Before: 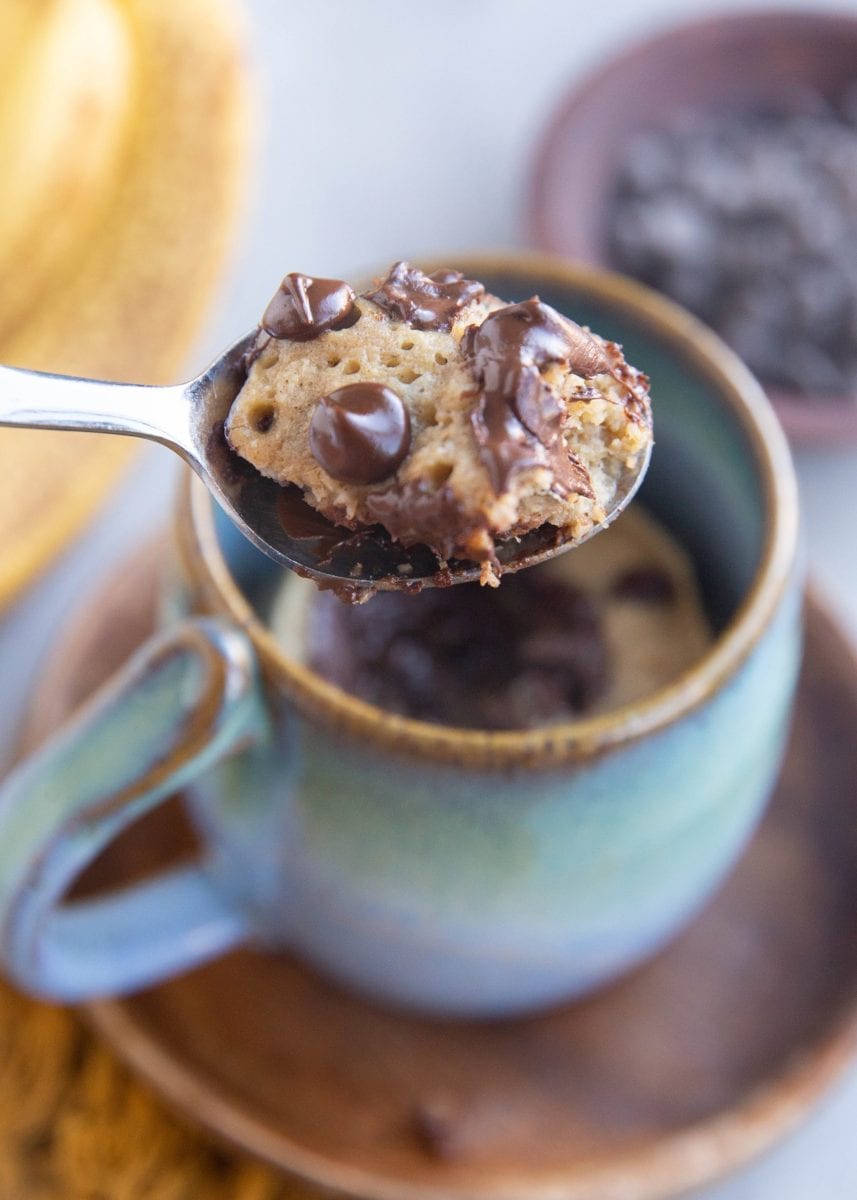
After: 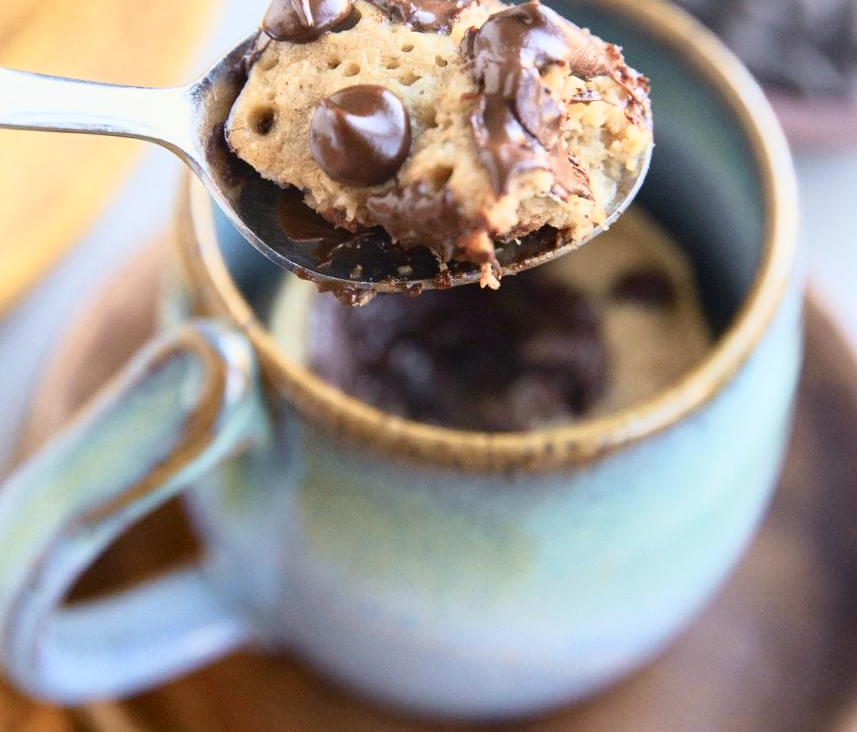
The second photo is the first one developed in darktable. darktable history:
tone curve: curves: ch0 [(0, 0.023) (0.087, 0.065) (0.184, 0.168) (0.45, 0.54) (0.57, 0.683) (0.706, 0.841) (0.877, 0.948) (1, 0.984)]; ch1 [(0, 0) (0.388, 0.369) (0.447, 0.447) (0.505, 0.5) (0.534, 0.535) (0.563, 0.563) (0.579, 0.59) (0.644, 0.663) (1, 1)]; ch2 [(0, 0) (0.301, 0.259) (0.385, 0.395) (0.492, 0.496) (0.518, 0.537) (0.583, 0.605) (0.673, 0.667) (1, 1)], color space Lab, independent channels, preserve colors none
crop and rotate: top 24.908%, bottom 14.011%
